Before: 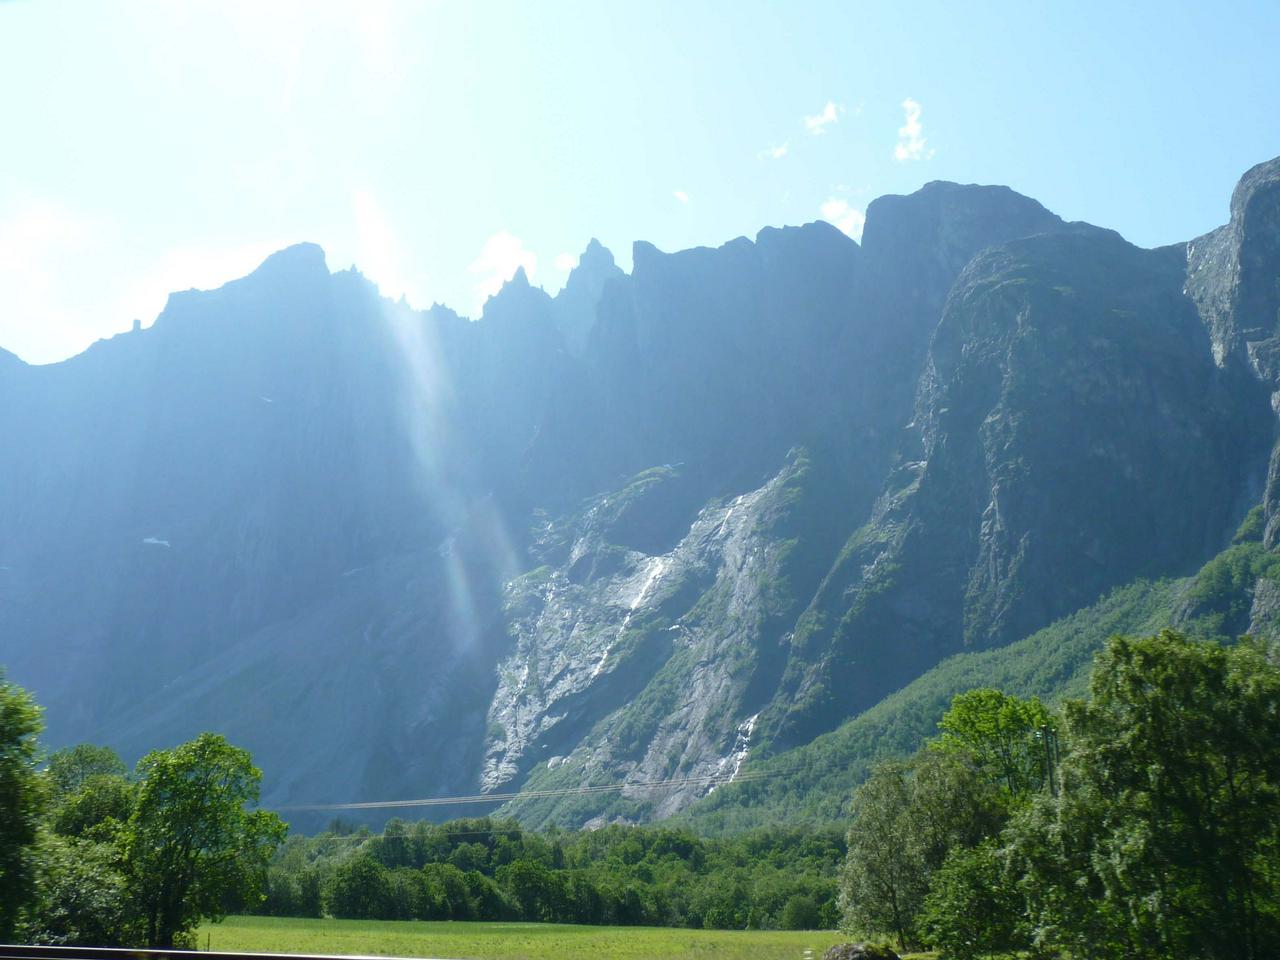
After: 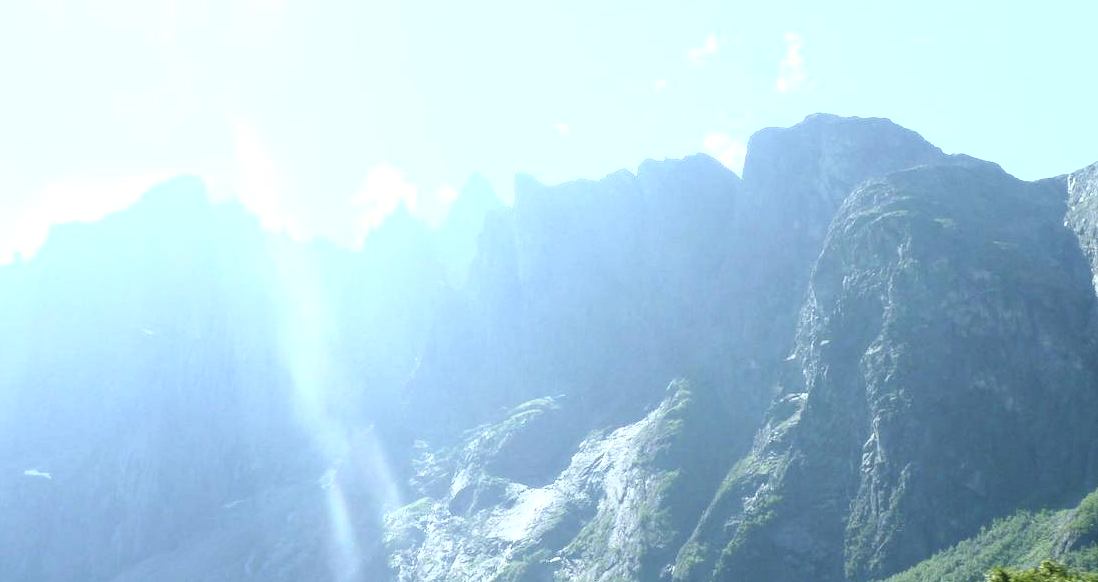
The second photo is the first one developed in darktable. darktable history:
tone curve: curves: ch0 [(0, 0) (0.003, 0.028) (0.011, 0.028) (0.025, 0.026) (0.044, 0.036) (0.069, 0.06) (0.1, 0.101) (0.136, 0.15) (0.177, 0.203) (0.224, 0.271) (0.277, 0.345) (0.335, 0.422) (0.399, 0.515) (0.468, 0.611) (0.543, 0.716) (0.623, 0.826) (0.709, 0.942) (0.801, 0.992) (0.898, 1) (1, 1)], color space Lab, independent channels, preserve colors none
tone equalizer: edges refinement/feathering 500, mask exposure compensation -1.57 EV, preserve details no
crop and rotate: left 9.331%, top 7.112%, right 4.885%, bottom 32.247%
